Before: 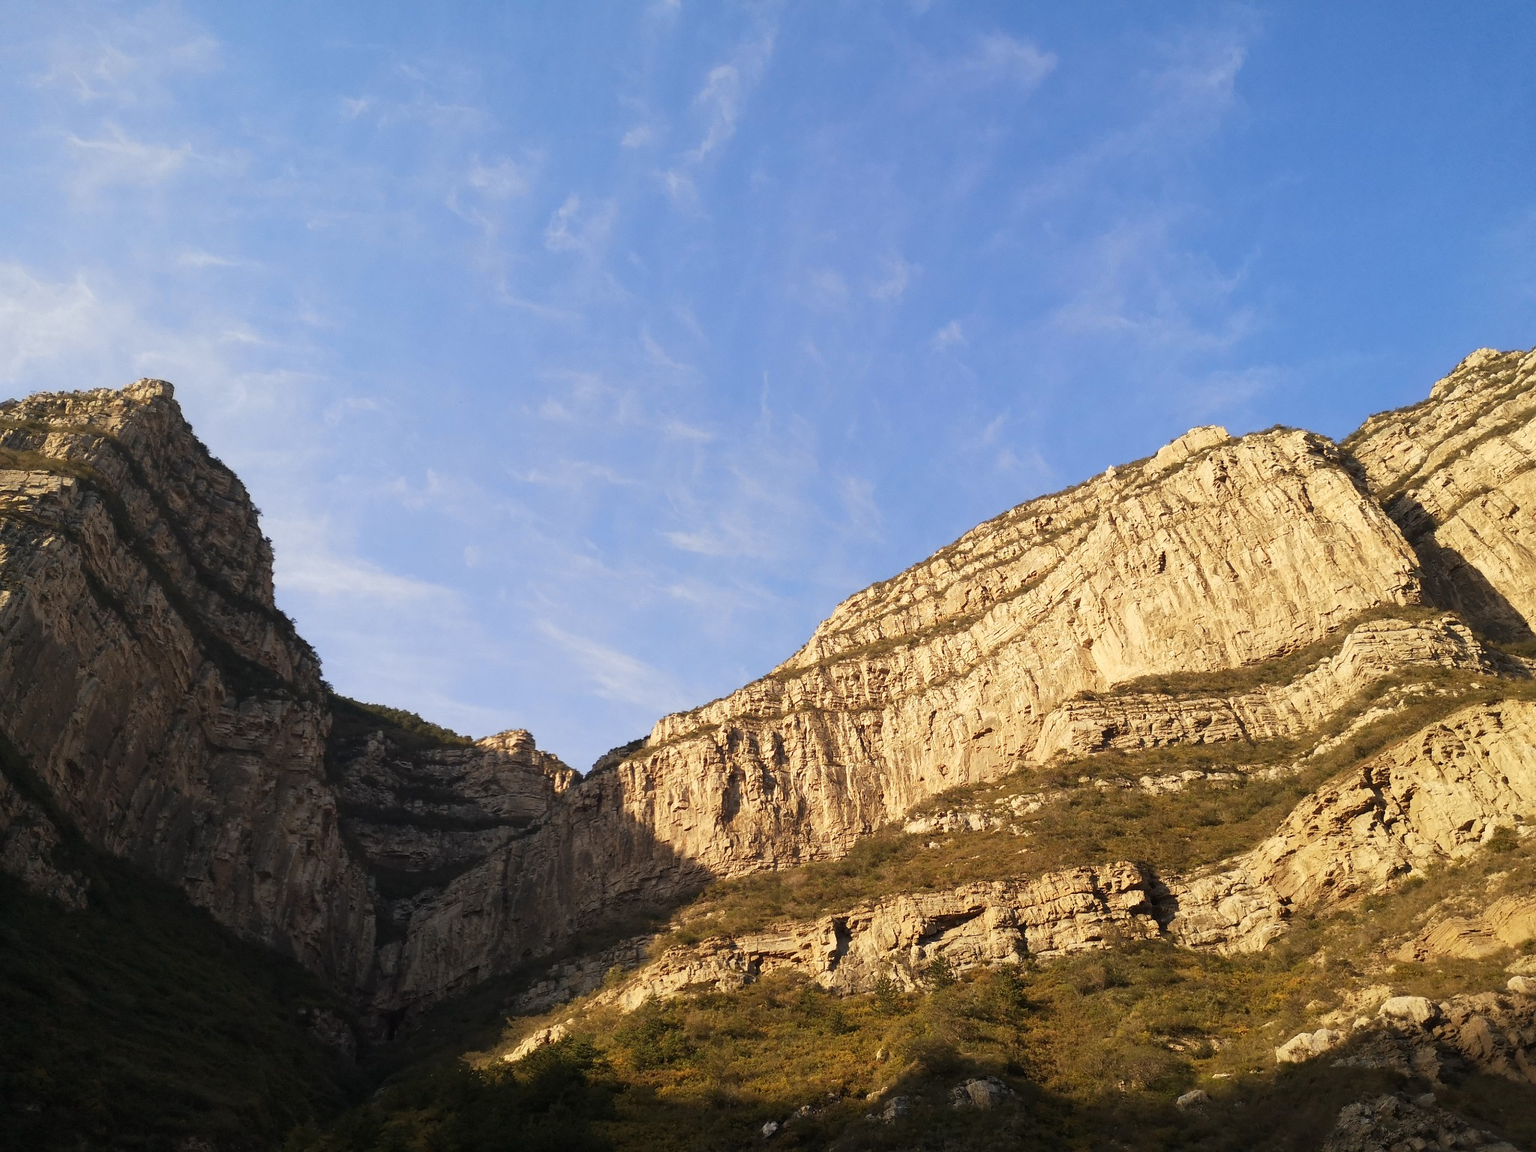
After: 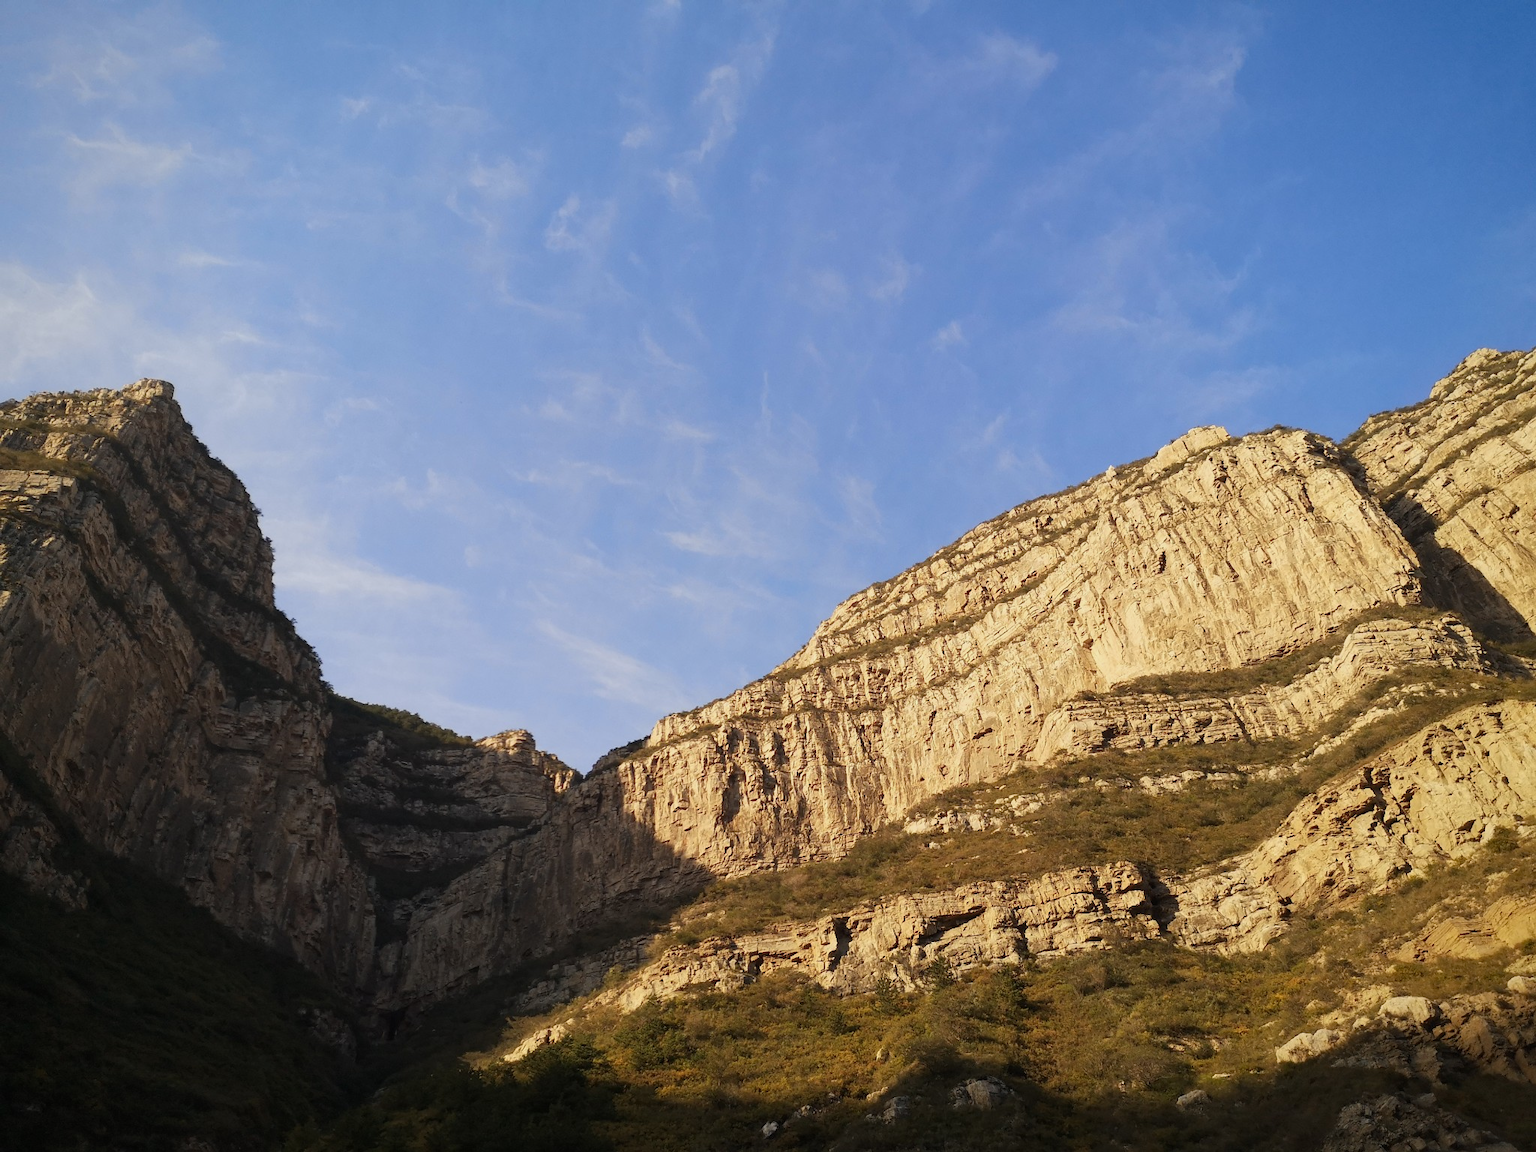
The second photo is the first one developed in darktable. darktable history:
vignetting: brightness -0.233, saturation 0.141
exposure: exposure -0.177 EV, compensate highlight preservation false
